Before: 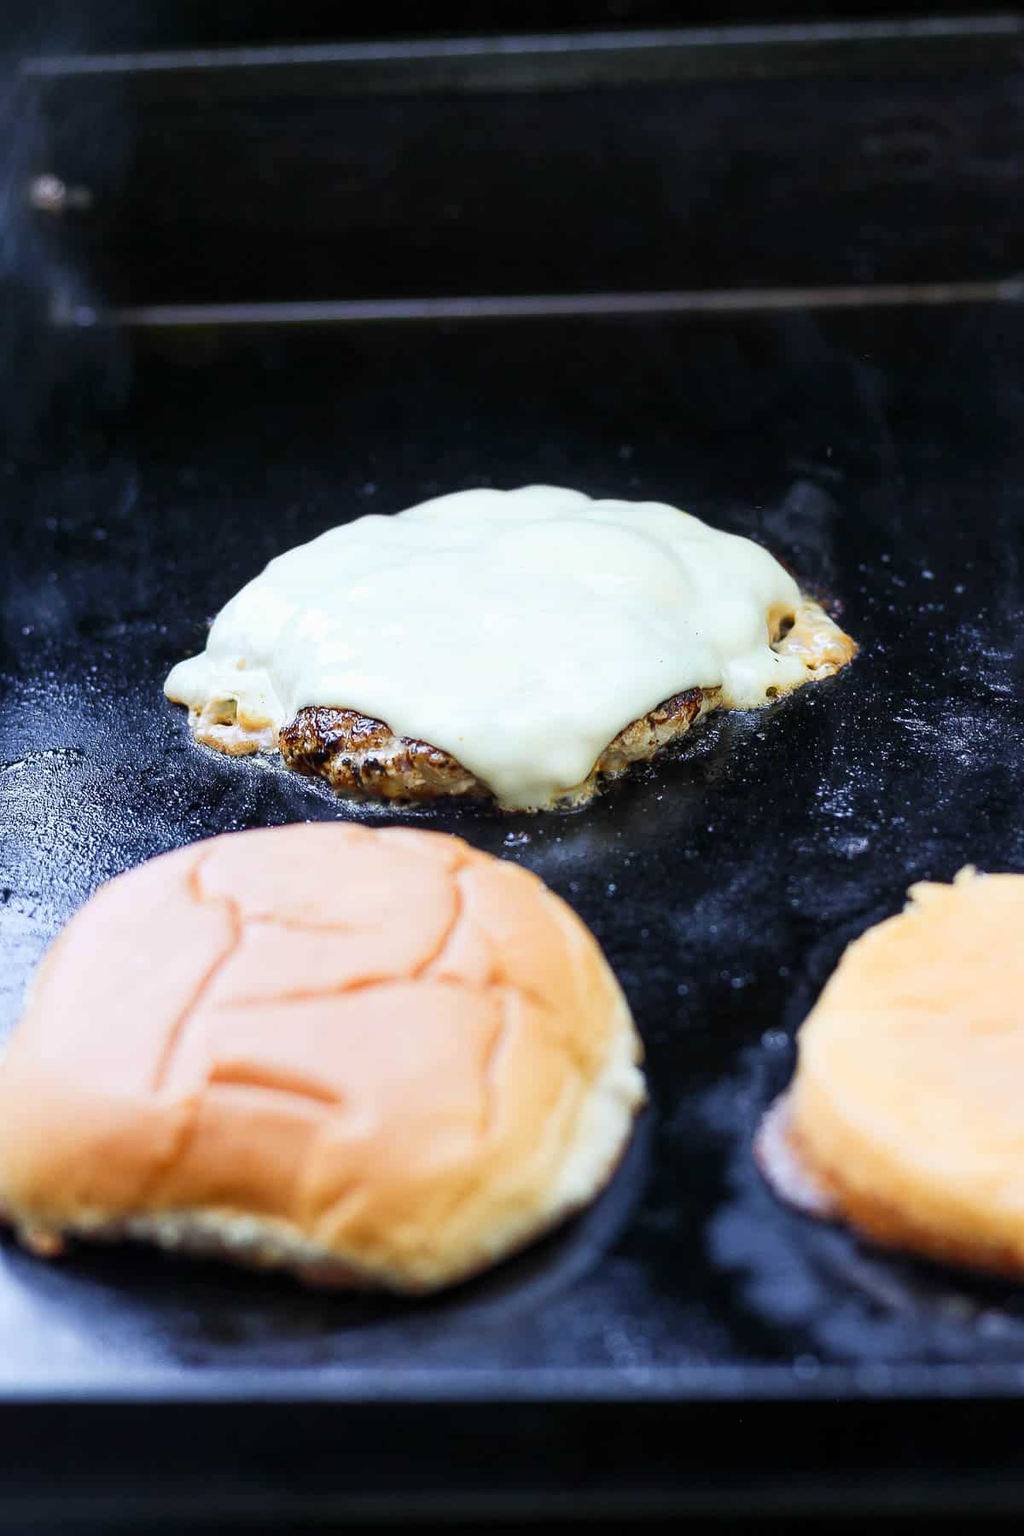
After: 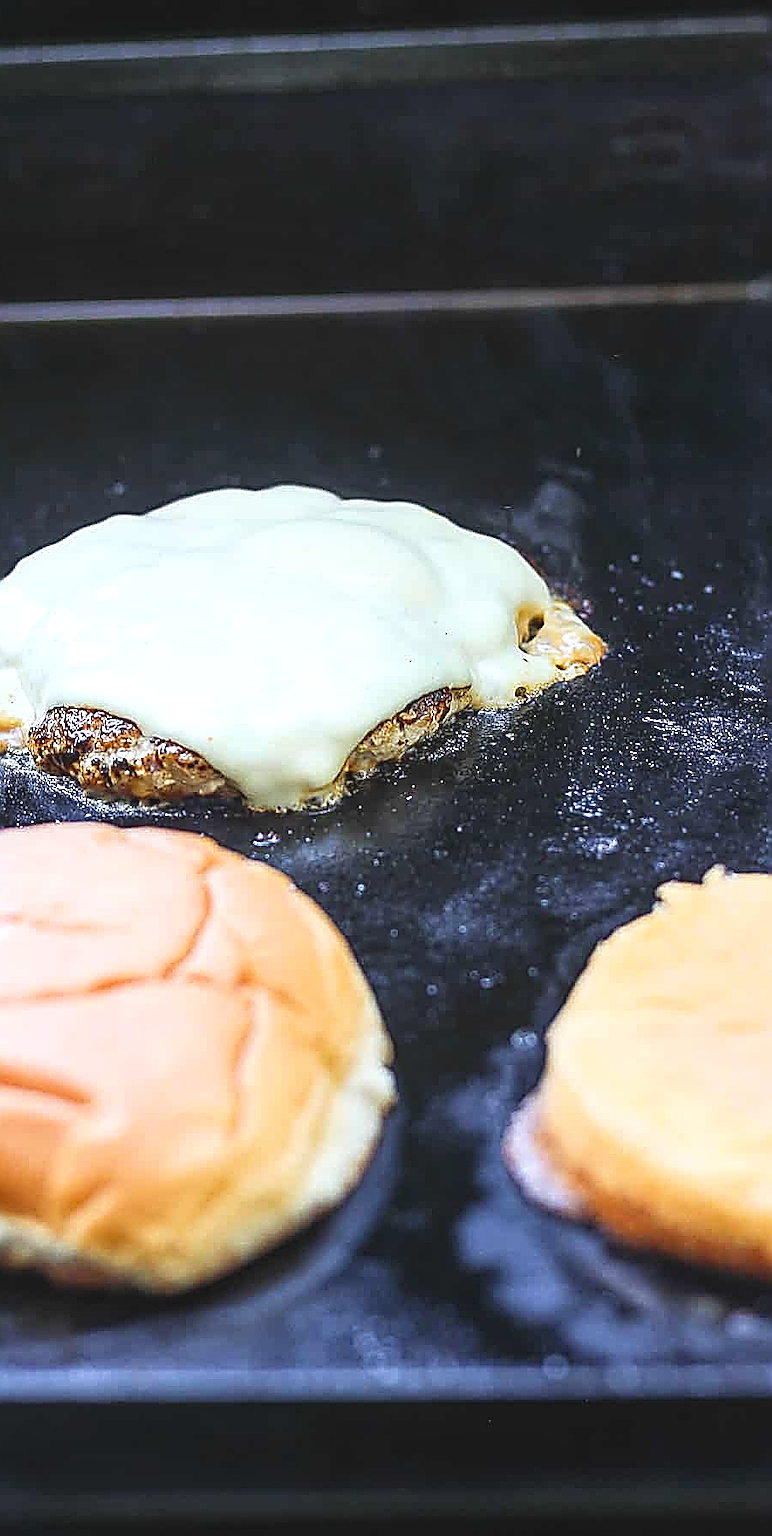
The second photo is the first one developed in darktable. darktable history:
local contrast: on, module defaults
crop and rotate: left 24.549%
exposure: black level correction -0.002, exposure 0.54 EV, compensate highlight preservation false
sharpen: amount 1.993
contrast brightness saturation: contrast -0.129
